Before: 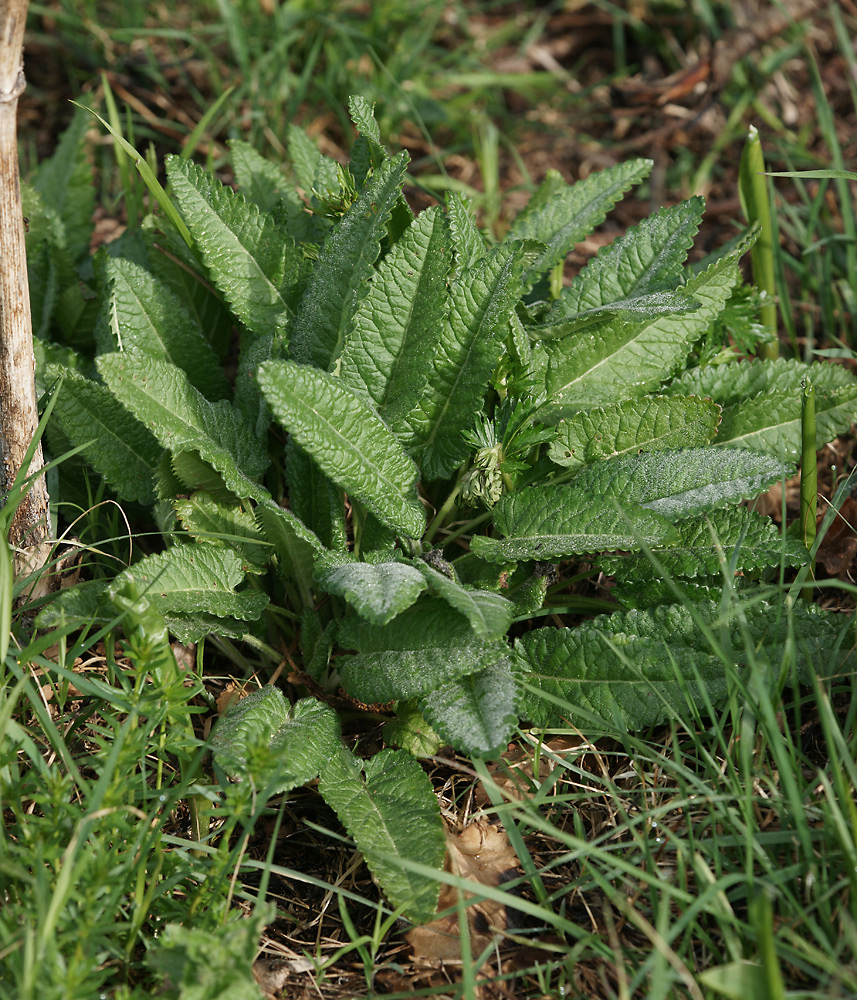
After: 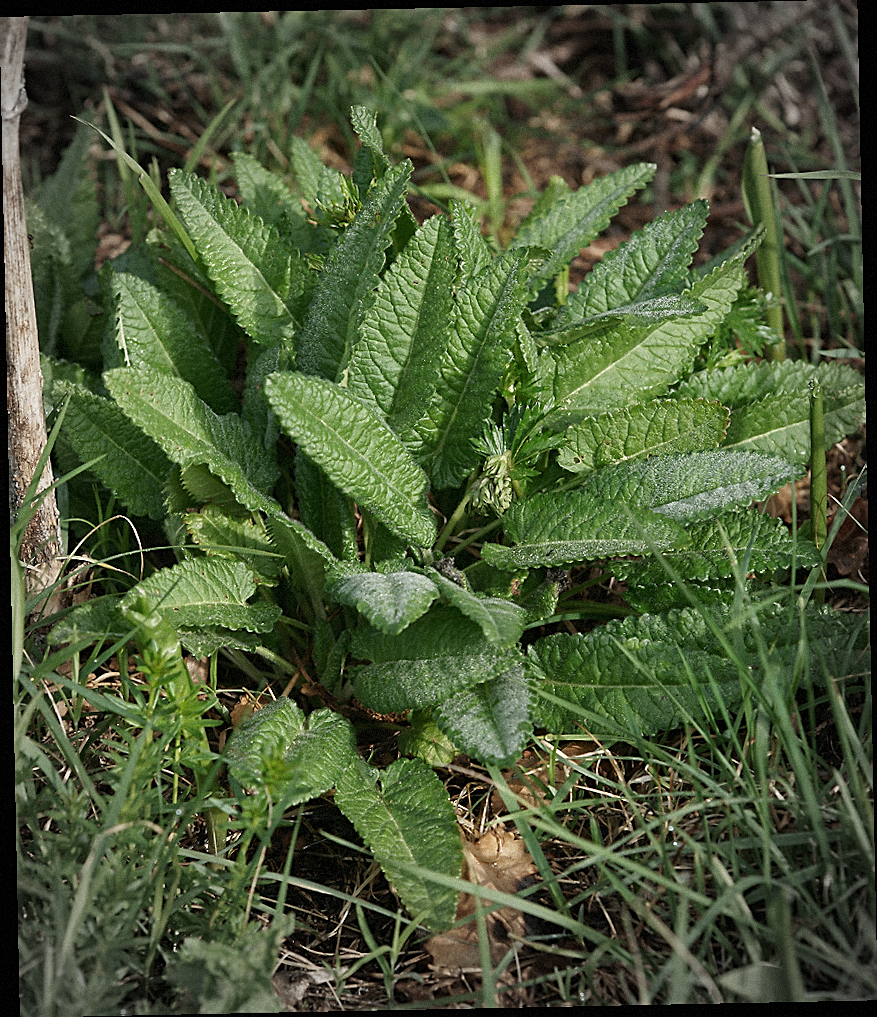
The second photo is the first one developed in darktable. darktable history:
grain: mid-tones bias 0%
rotate and perspective: rotation -1.17°, automatic cropping off
vignetting: fall-off start 67.15%, brightness -0.442, saturation -0.691, width/height ratio 1.011, unbound false
sharpen: on, module defaults
